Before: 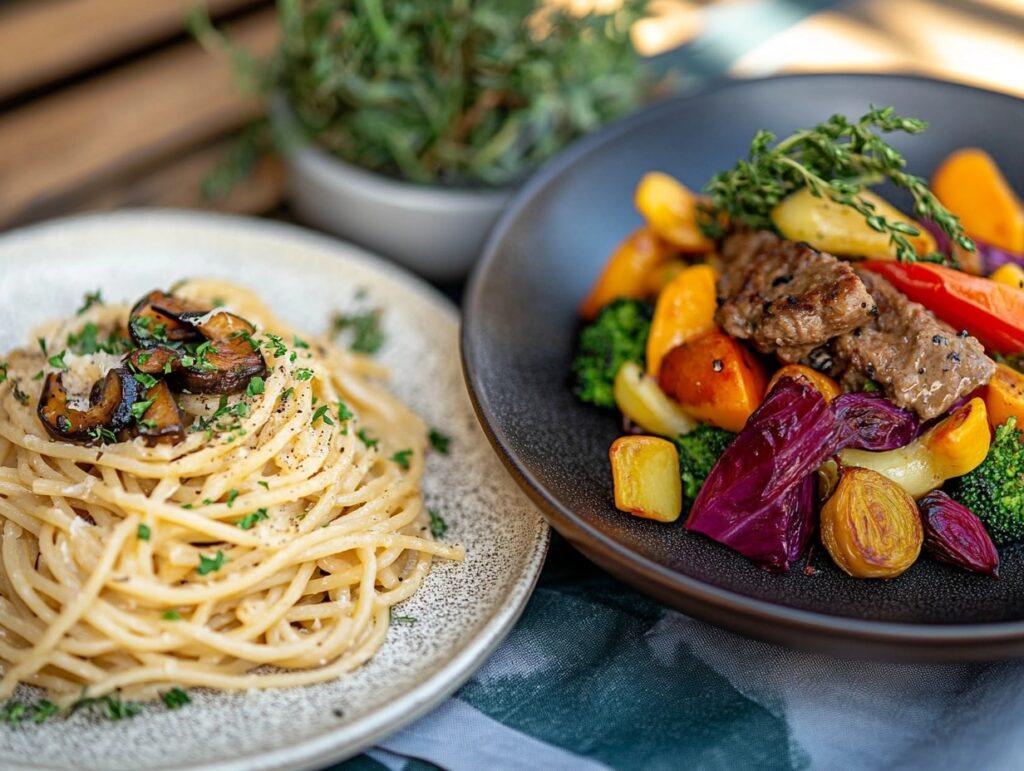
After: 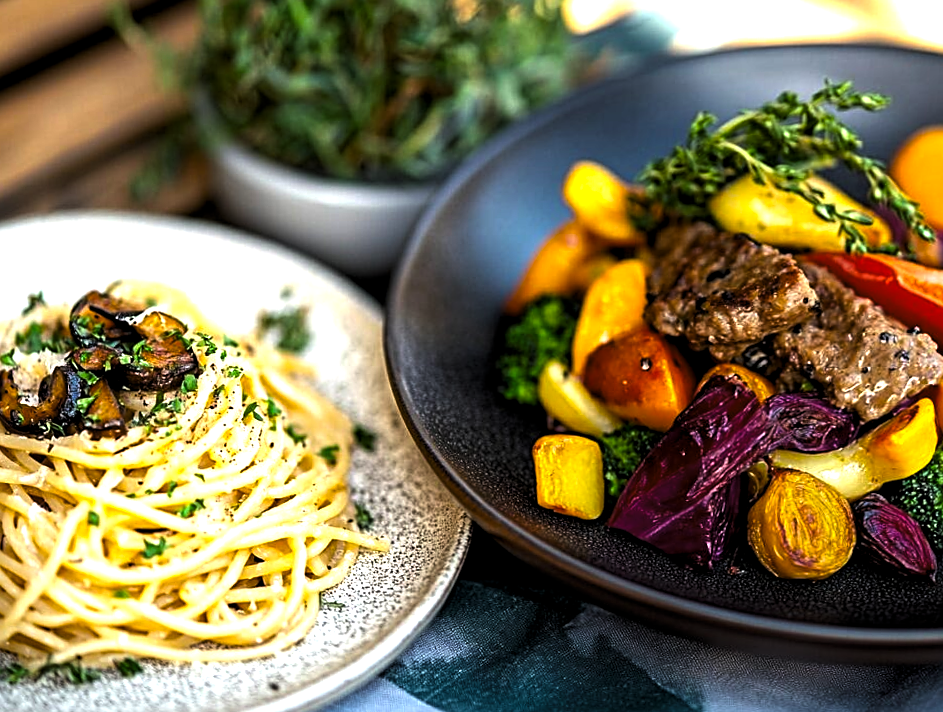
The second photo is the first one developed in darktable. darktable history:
crop and rotate: left 1.774%, right 0.633%, bottom 1.28%
color balance rgb: perceptual saturation grading › global saturation 20%, global vibrance 20%
sharpen: on, module defaults
rotate and perspective: rotation 0.062°, lens shift (vertical) 0.115, lens shift (horizontal) -0.133, crop left 0.047, crop right 0.94, crop top 0.061, crop bottom 0.94
levels: levels [0.044, 0.475, 0.791]
